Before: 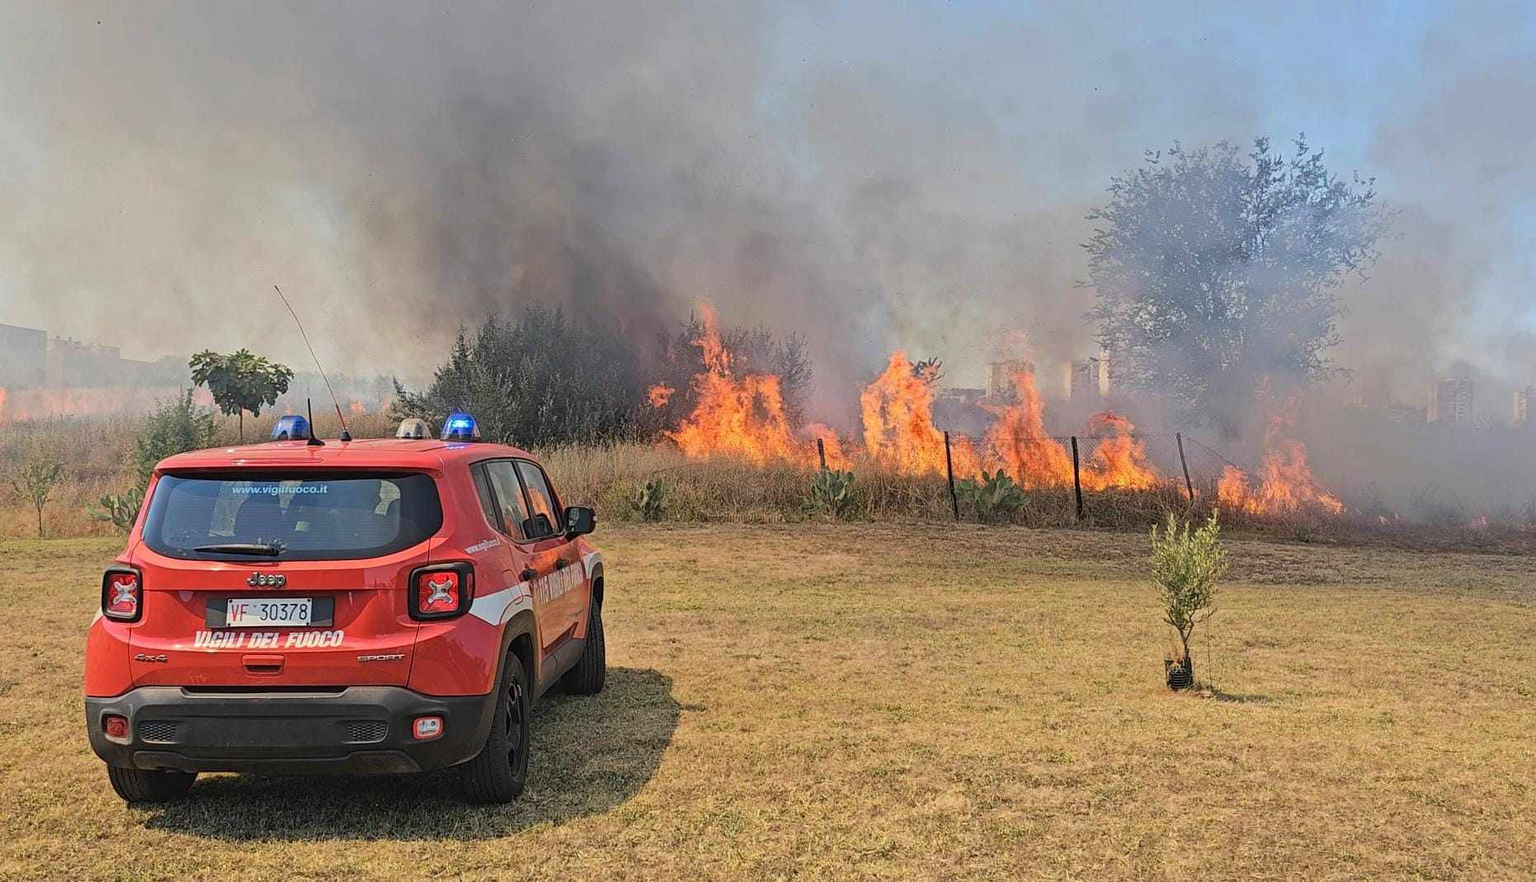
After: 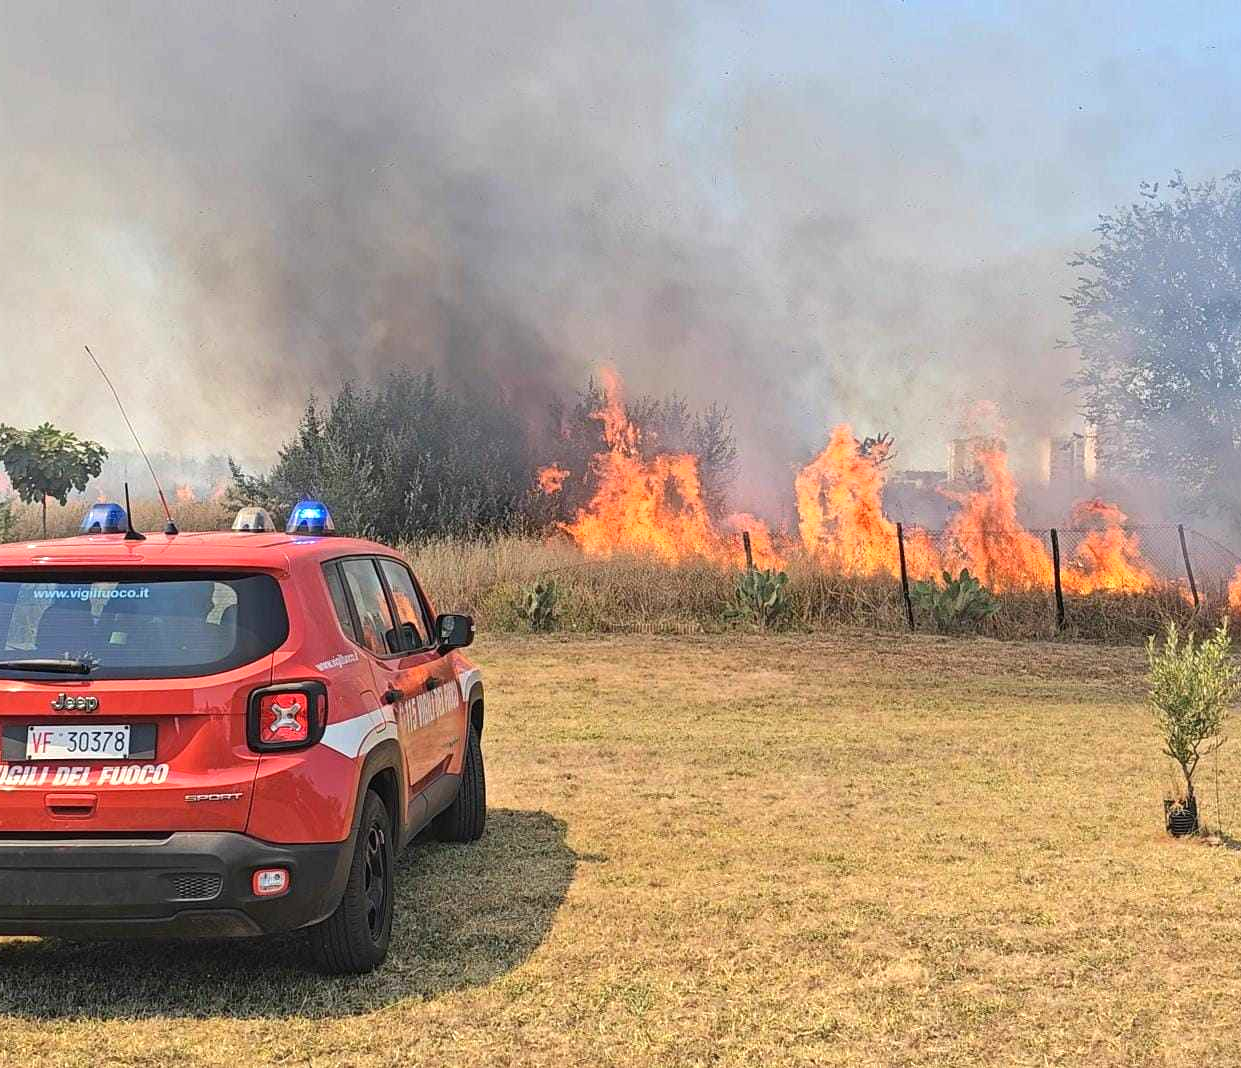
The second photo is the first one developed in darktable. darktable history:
crop and rotate: left 13.342%, right 19.991%
exposure: black level correction 0, exposure 0.5 EV, compensate highlight preservation false
